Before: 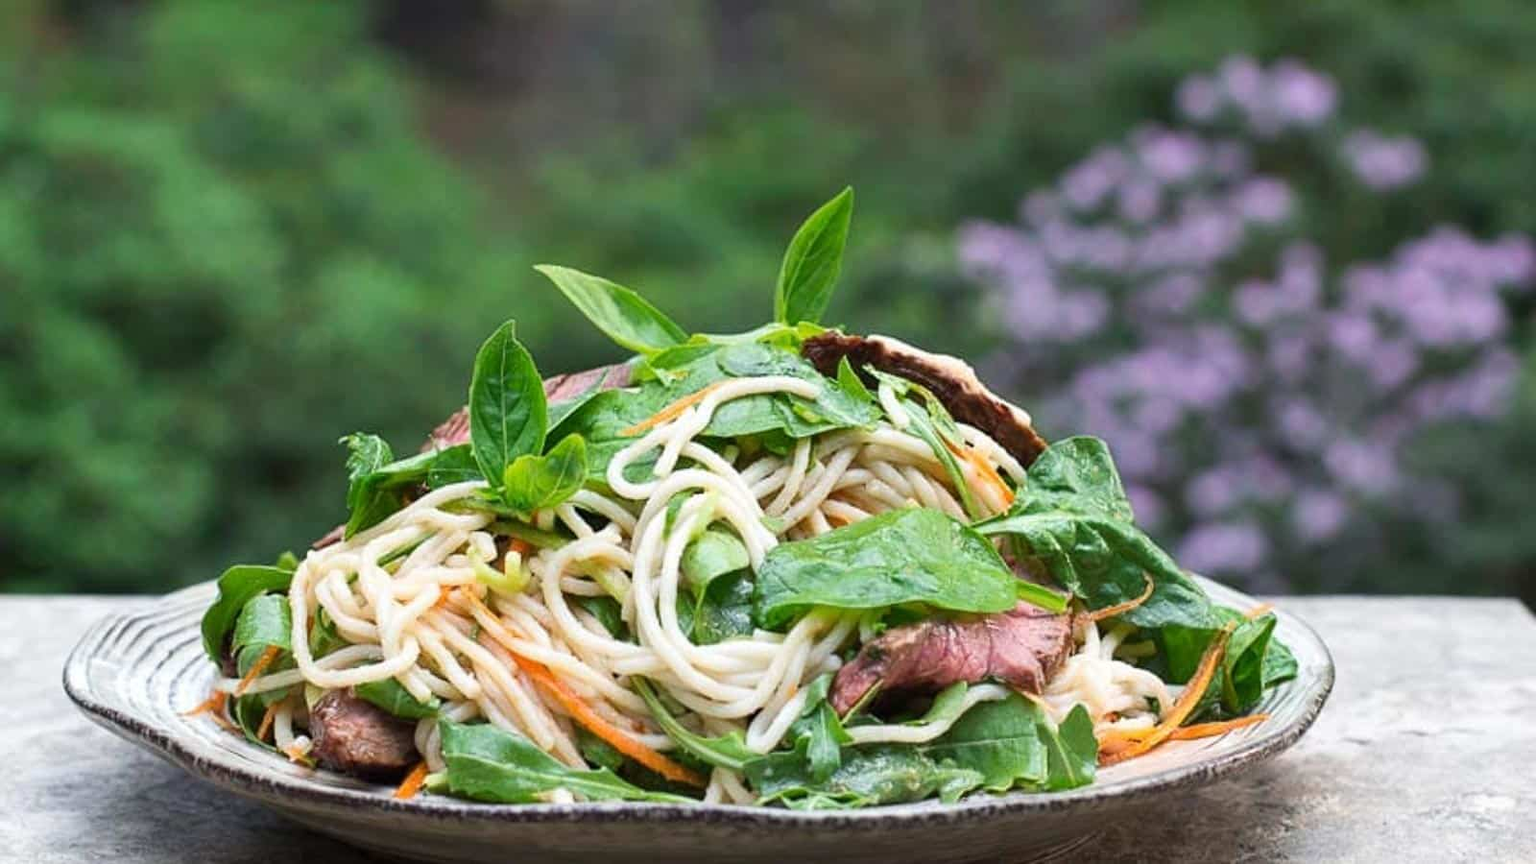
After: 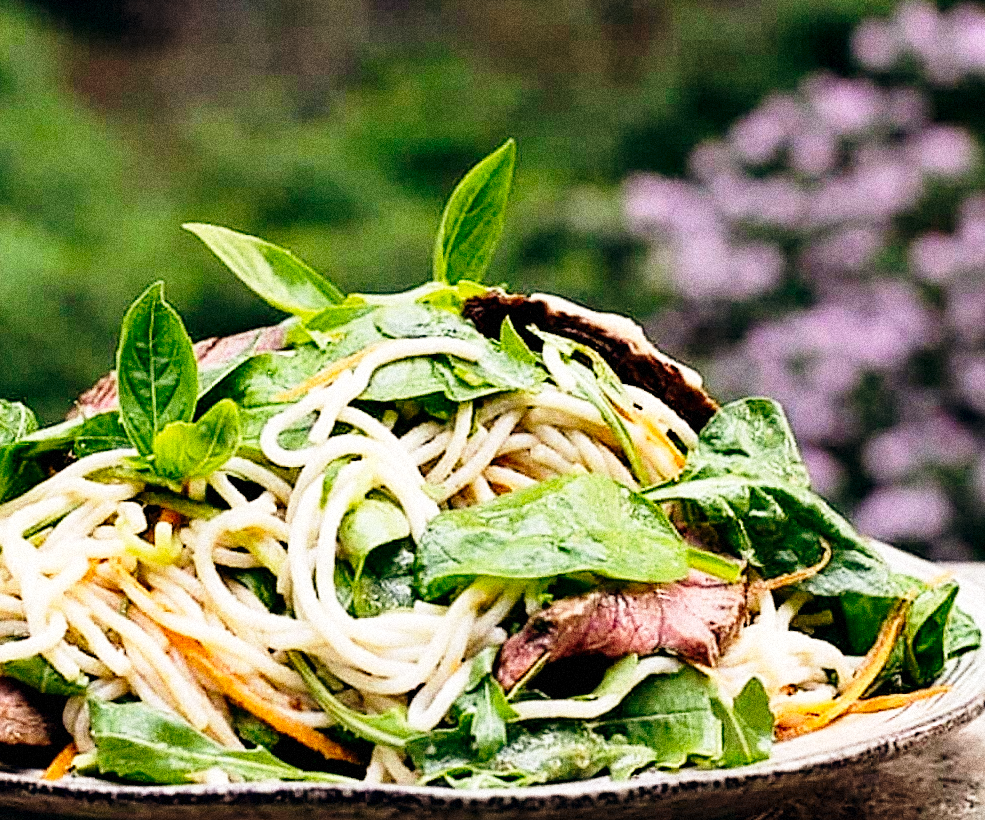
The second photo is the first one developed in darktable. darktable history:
tone curve: curves: ch0 [(0, 0) (0.153, 0.06) (1, 1)], color space Lab, linked channels, preserve colors none
rotate and perspective: rotation -0.45°, automatic cropping original format, crop left 0.008, crop right 0.992, crop top 0.012, crop bottom 0.988
sharpen: on, module defaults
crop and rotate: left 22.918%, top 5.629%, right 14.711%, bottom 2.247%
base curve: curves: ch0 [(0, 0) (0.028, 0.03) (0.121, 0.232) (0.46, 0.748) (0.859, 0.968) (1, 1)], preserve colors none
grain: coarseness 14.49 ISO, strength 48.04%, mid-tones bias 35%
rgb levels: mode RGB, independent channels, levels [[0, 0.5, 1], [0, 0.521, 1], [0, 0.536, 1]]
color balance: lift [0.975, 0.993, 1, 1.015], gamma [1.1, 1, 1, 0.945], gain [1, 1.04, 1, 0.95]
